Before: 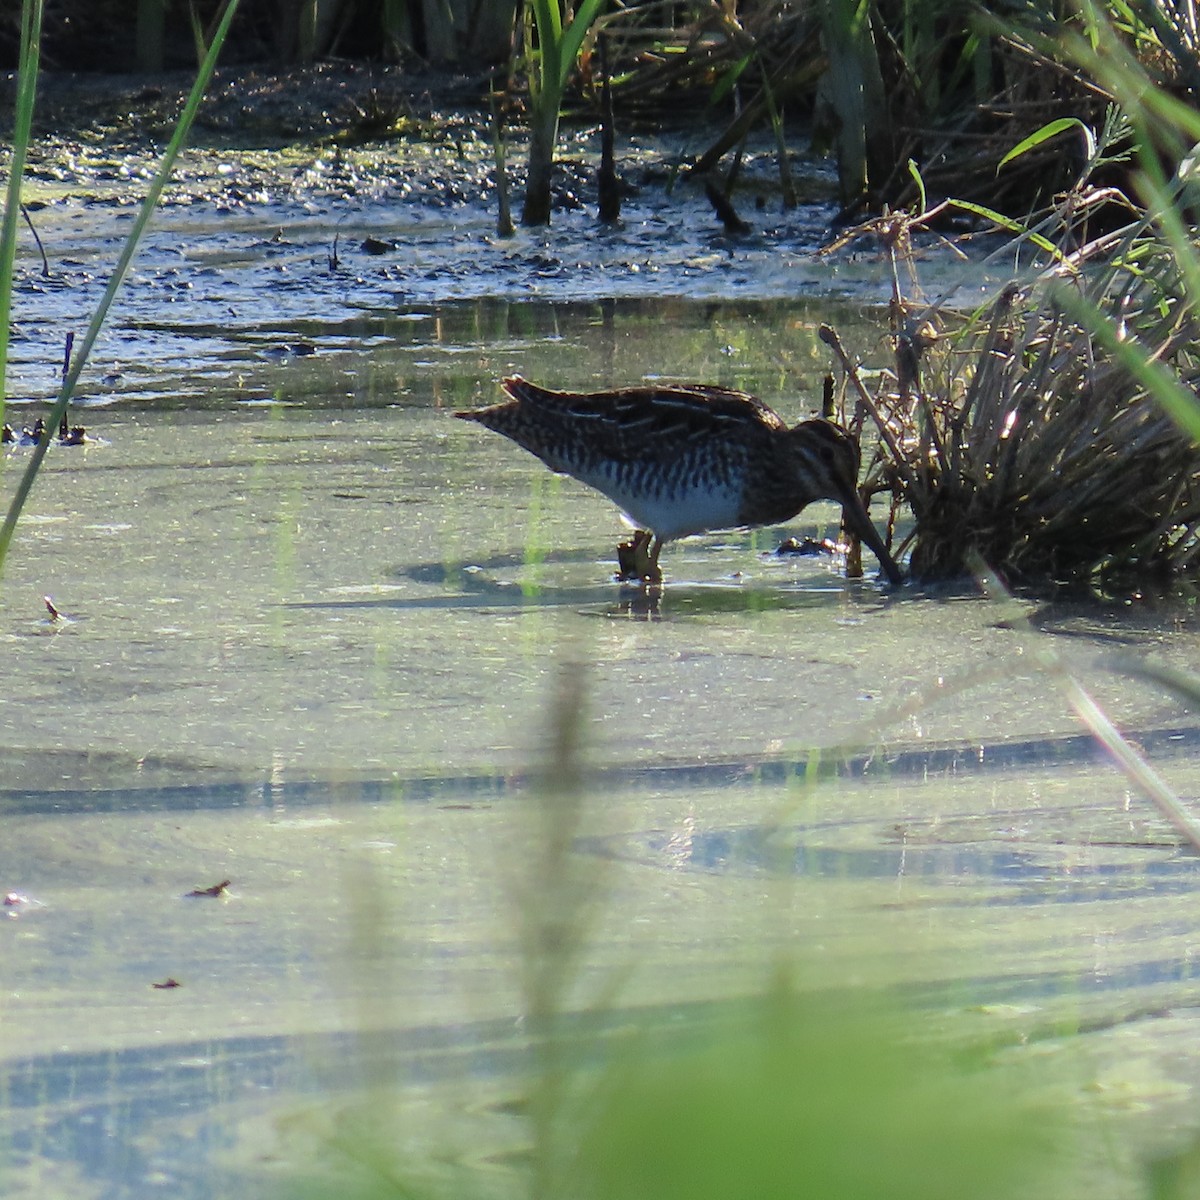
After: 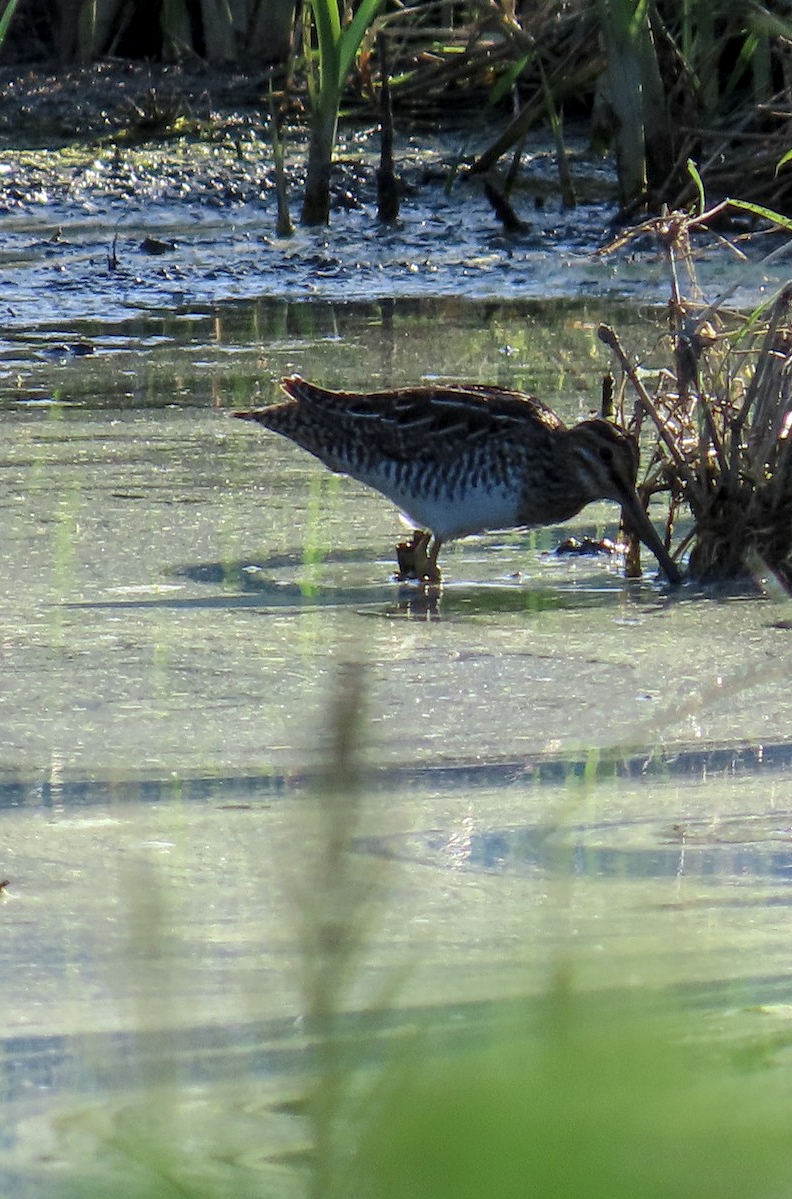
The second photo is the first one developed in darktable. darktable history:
local contrast: highlights 99%, shadows 86%, detail 160%, midtone range 0.2
crop and rotate: left 18.442%, right 15.508%
